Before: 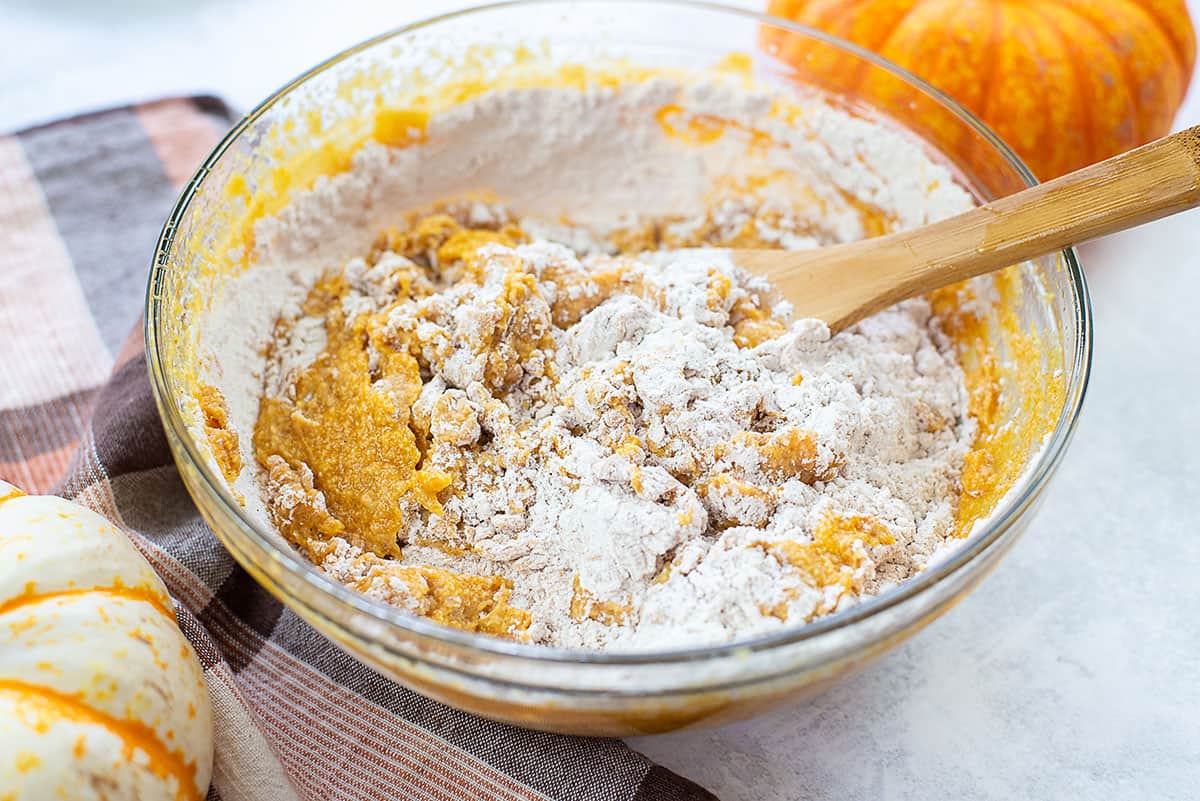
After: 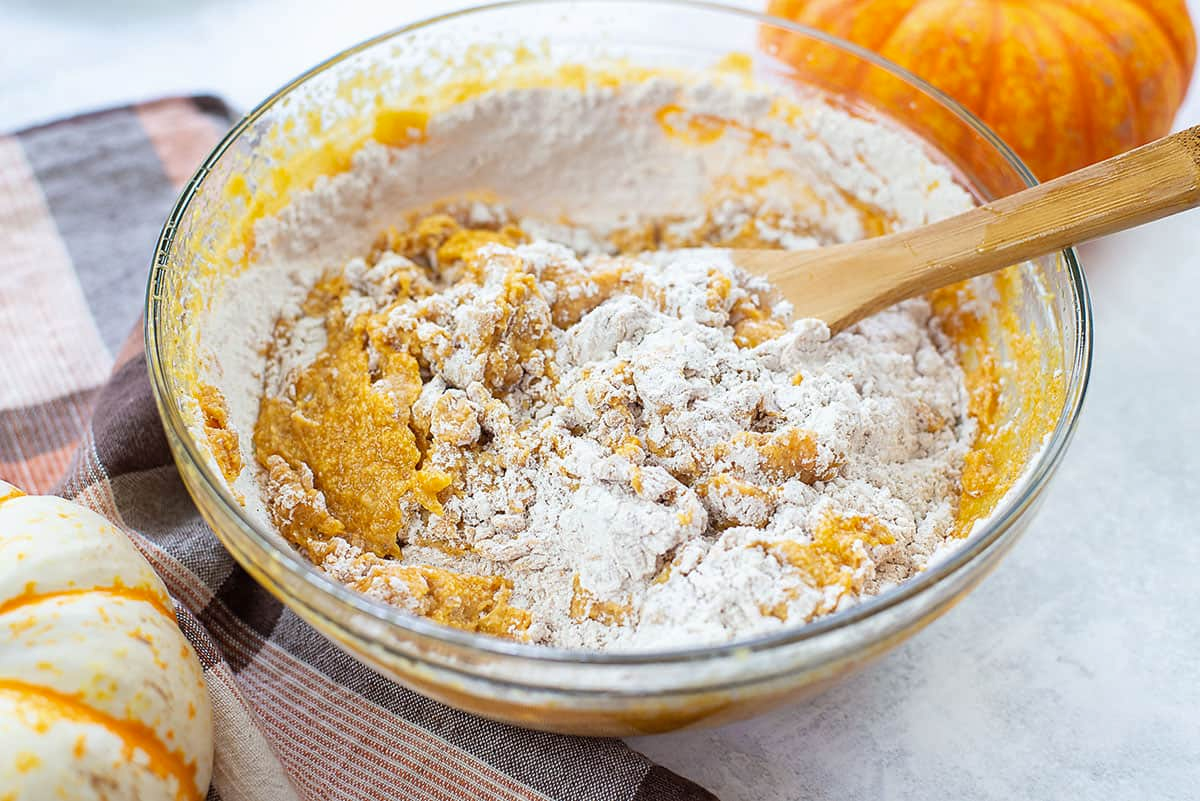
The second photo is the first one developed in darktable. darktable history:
shadows and highlights: shadows 25, highlights -25
